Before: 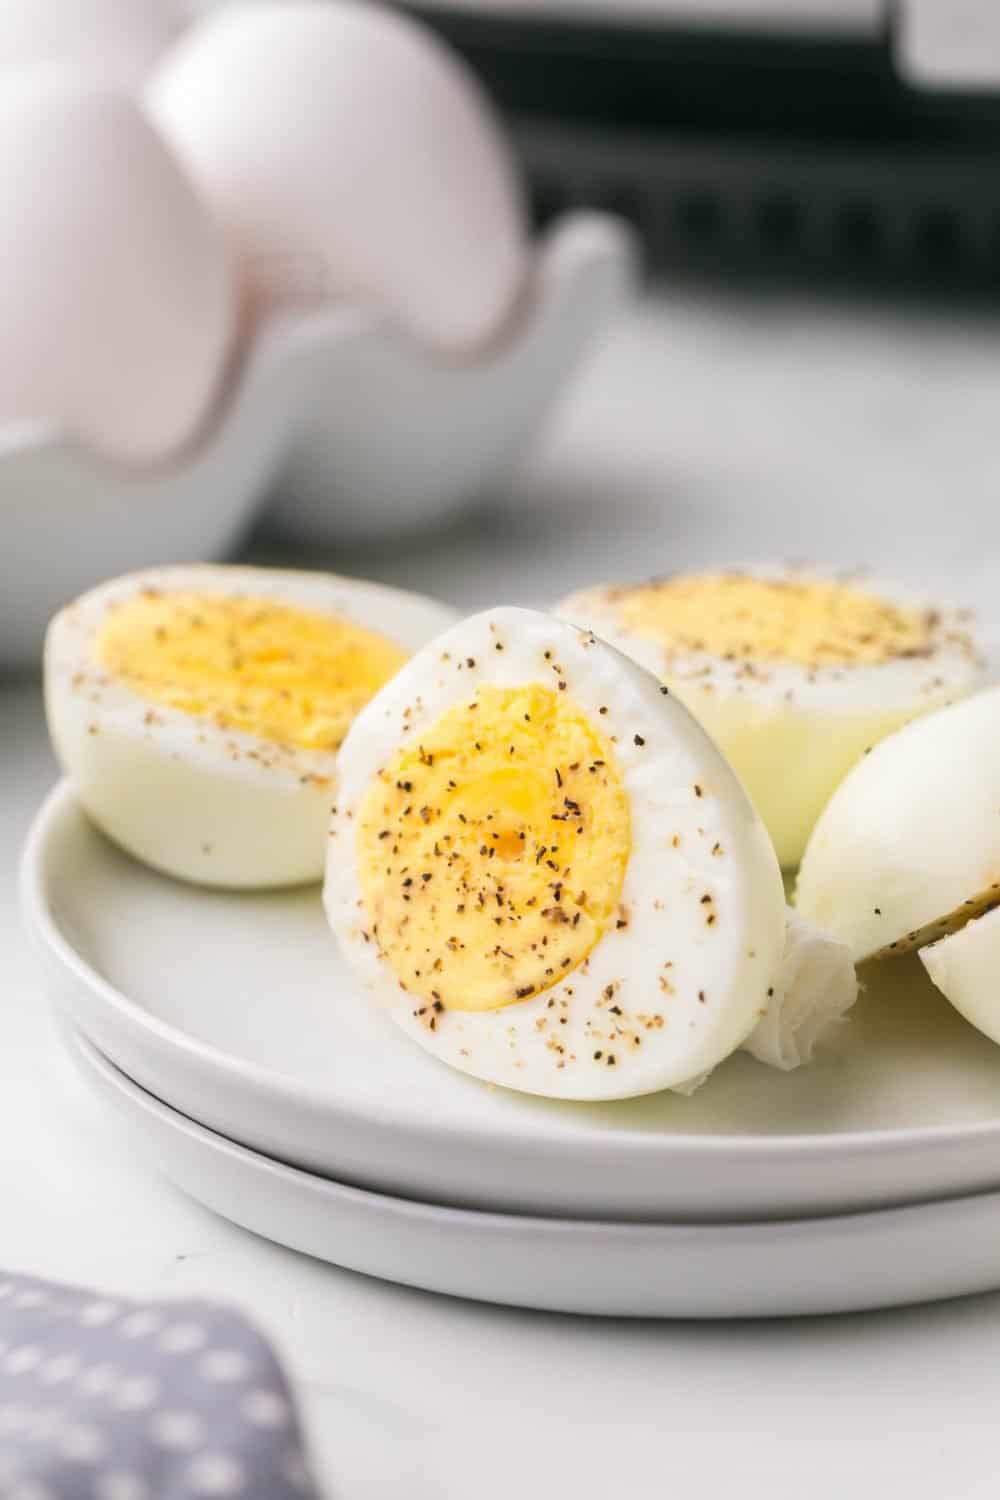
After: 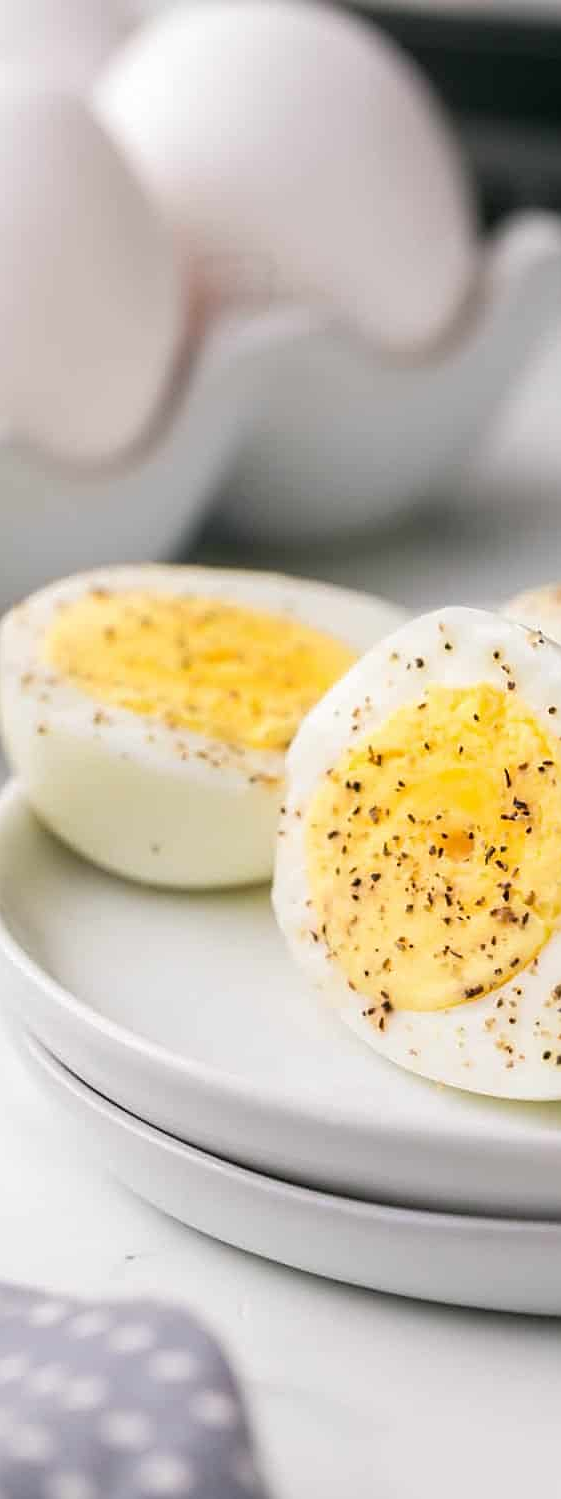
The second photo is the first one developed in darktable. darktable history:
crop: left 5.183%, right 38.639%
sharpen: on, module defaults
